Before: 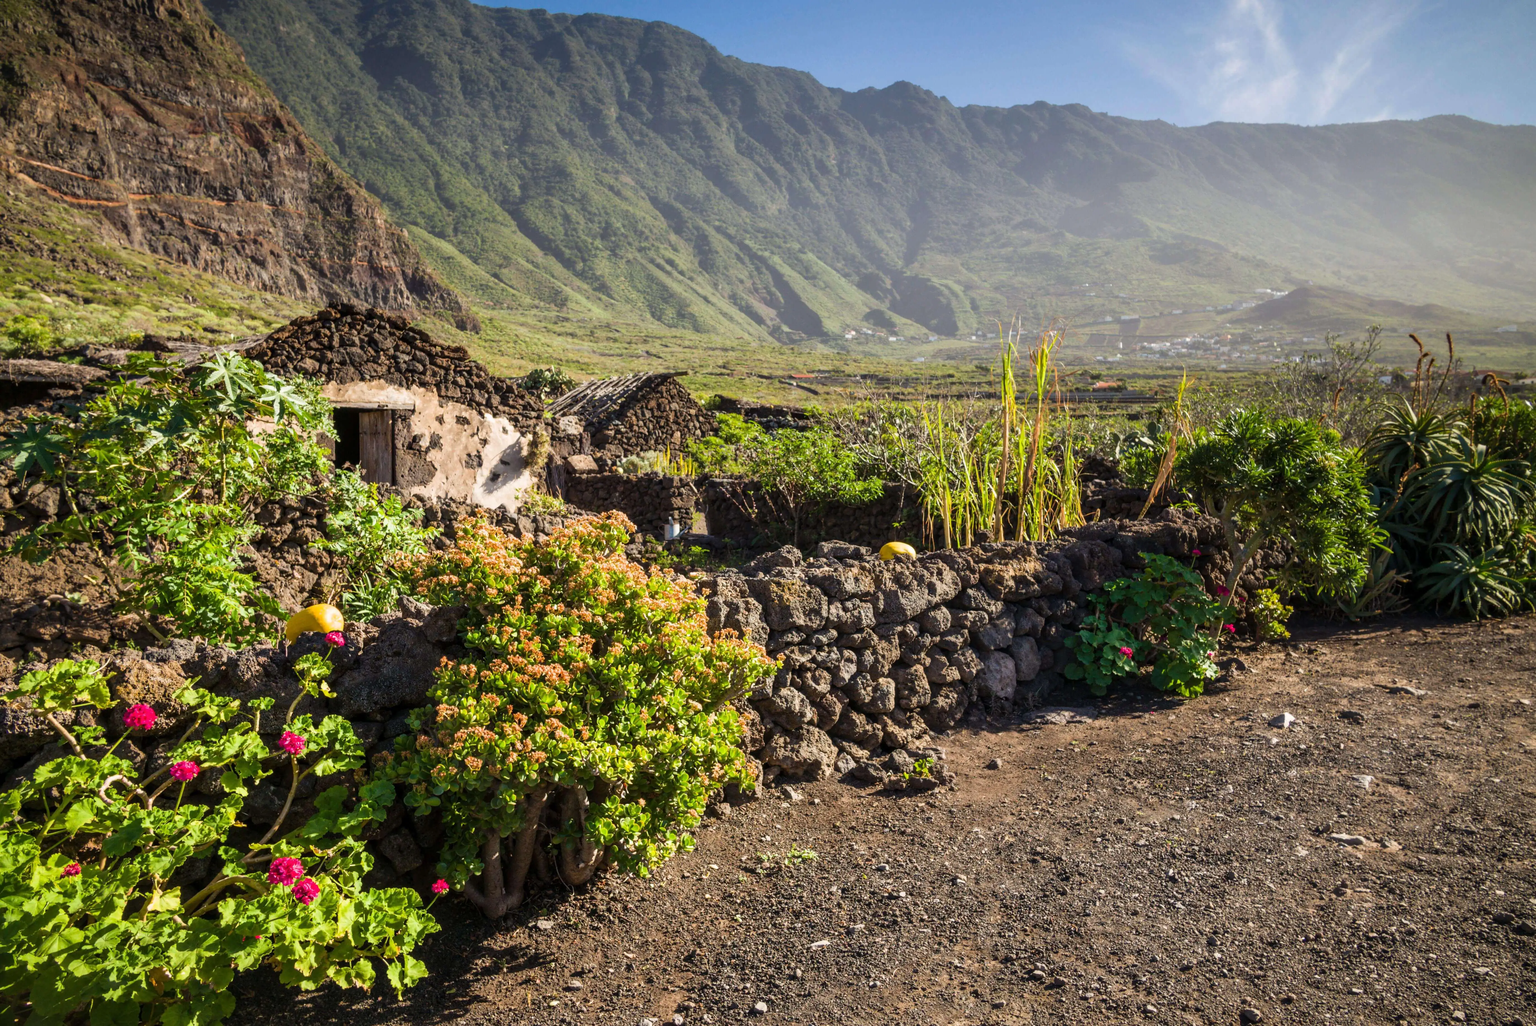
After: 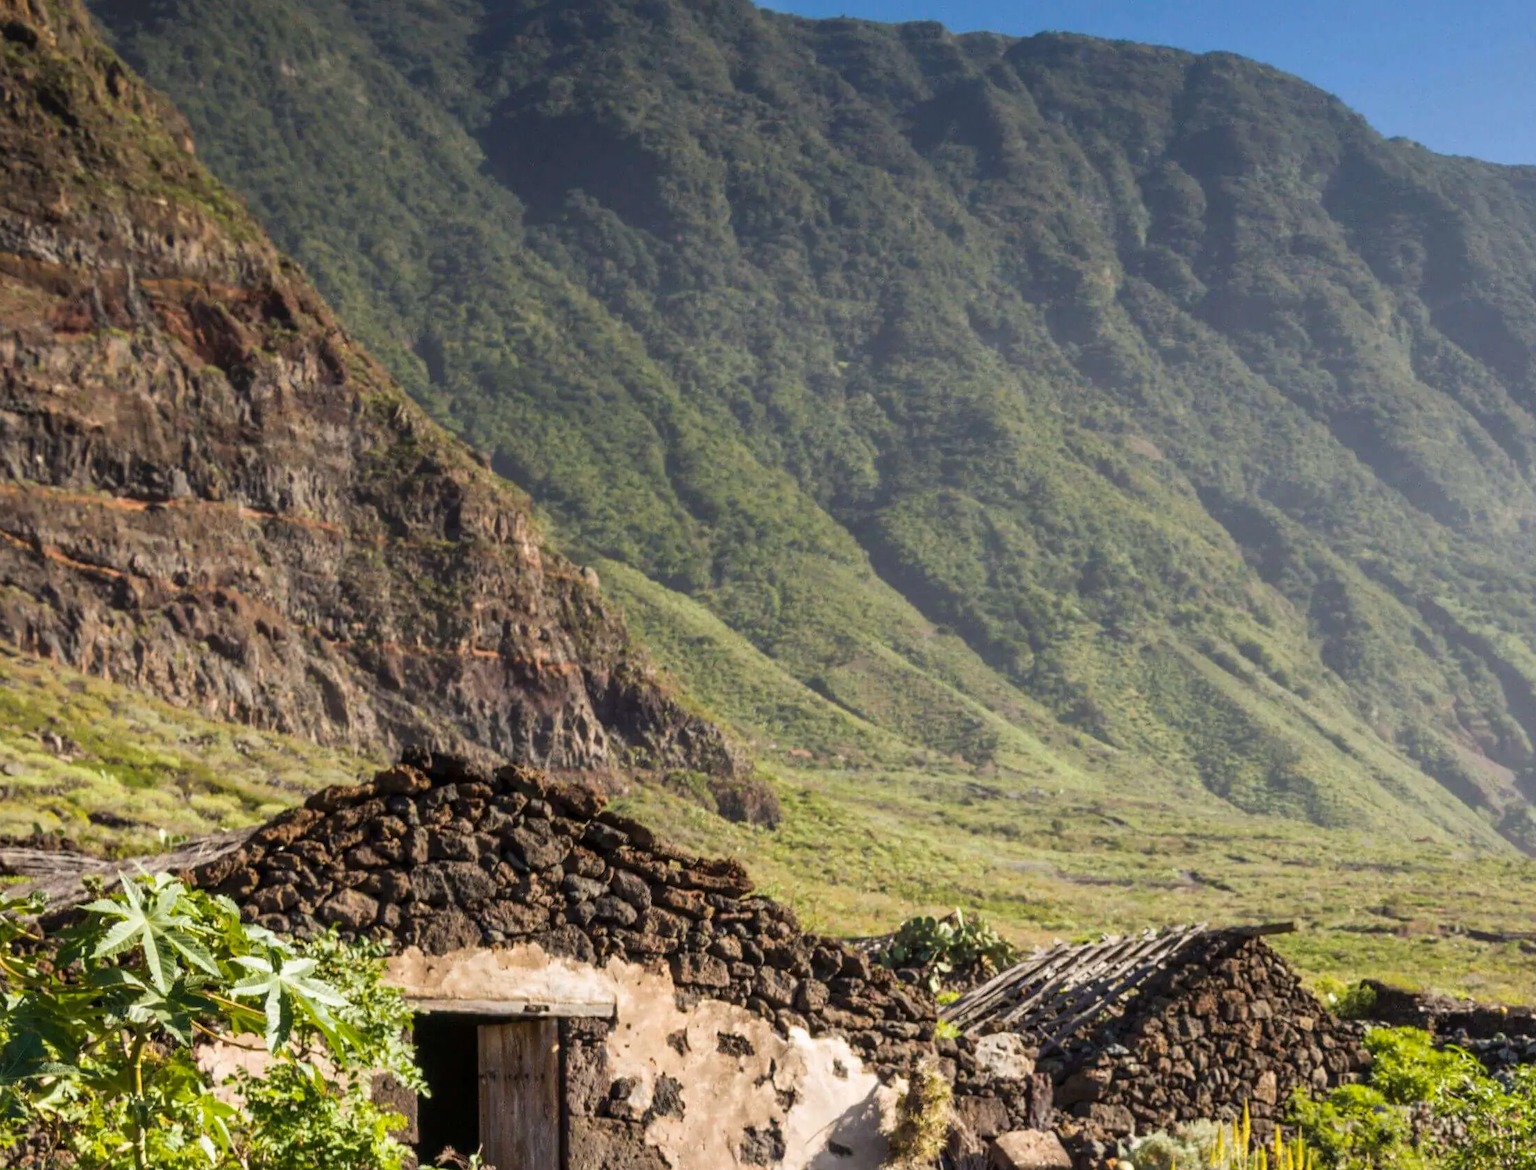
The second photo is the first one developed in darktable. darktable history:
color zones: curves: ch2 [(0, 0.5) (0.143, 0.5) (0.286, 0.489) (0.415, 0.421) (0.571, 0.5) (0.714, 0.5) (0.857, 0.5) (1, 0.5)]
crop and rotate: left 10.883%, top 0.058%, right 48.874%, bottom 54.023%
